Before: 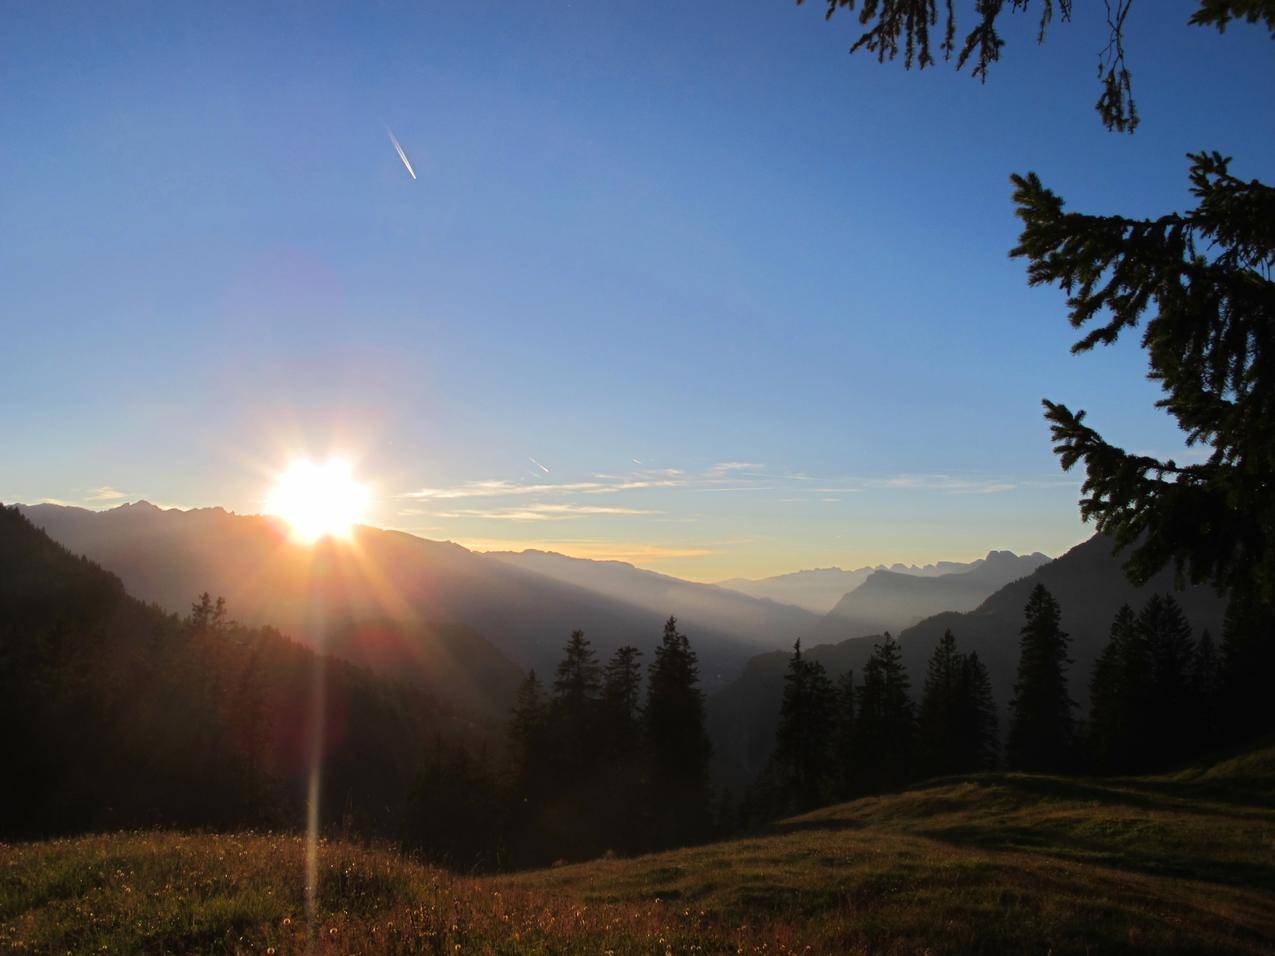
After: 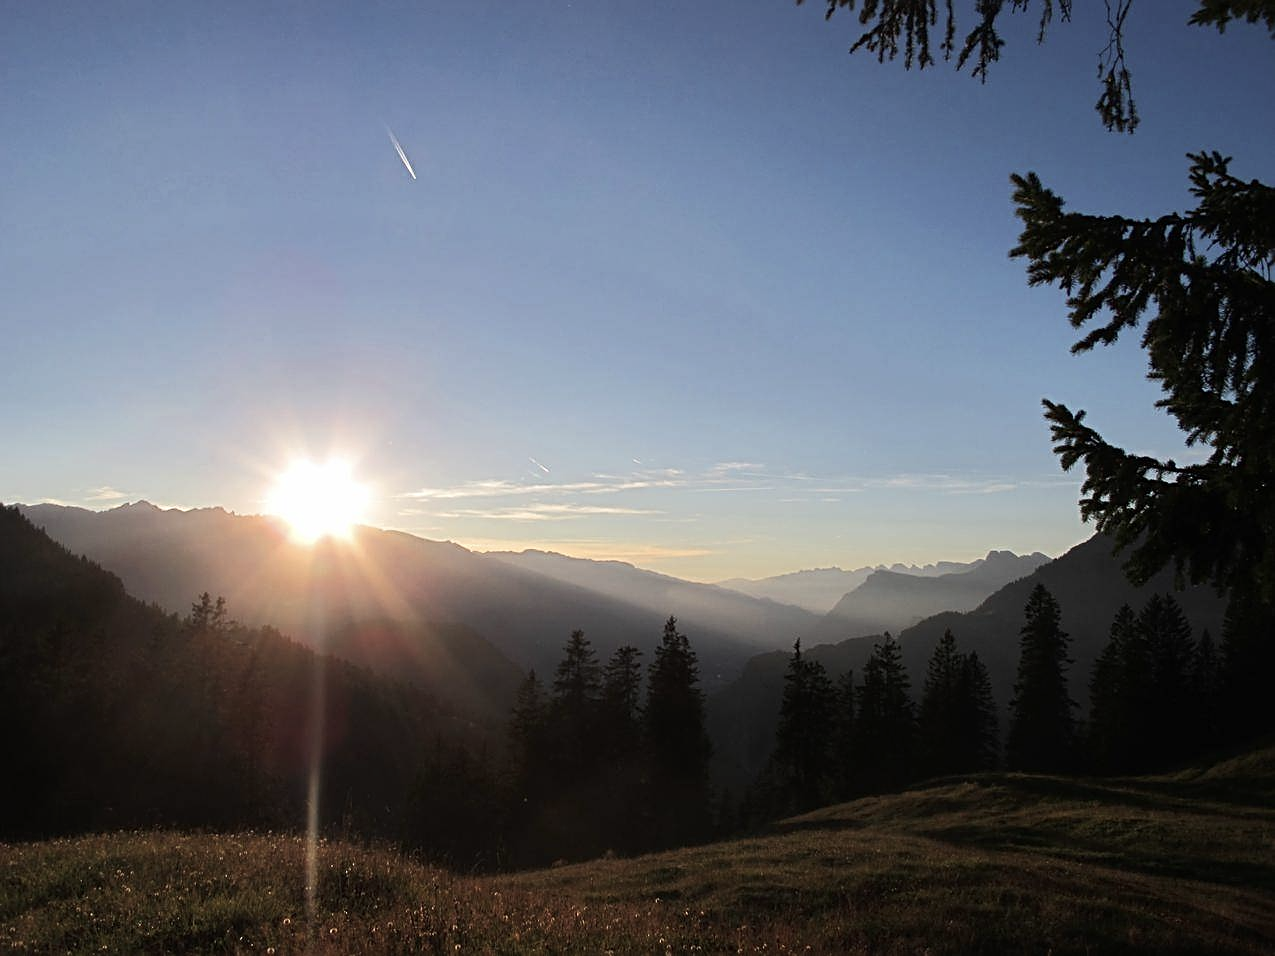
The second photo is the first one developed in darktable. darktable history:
contrast brightness saturation: contrast 0.099, saturation -0.361
sharpen: on, module defaults
